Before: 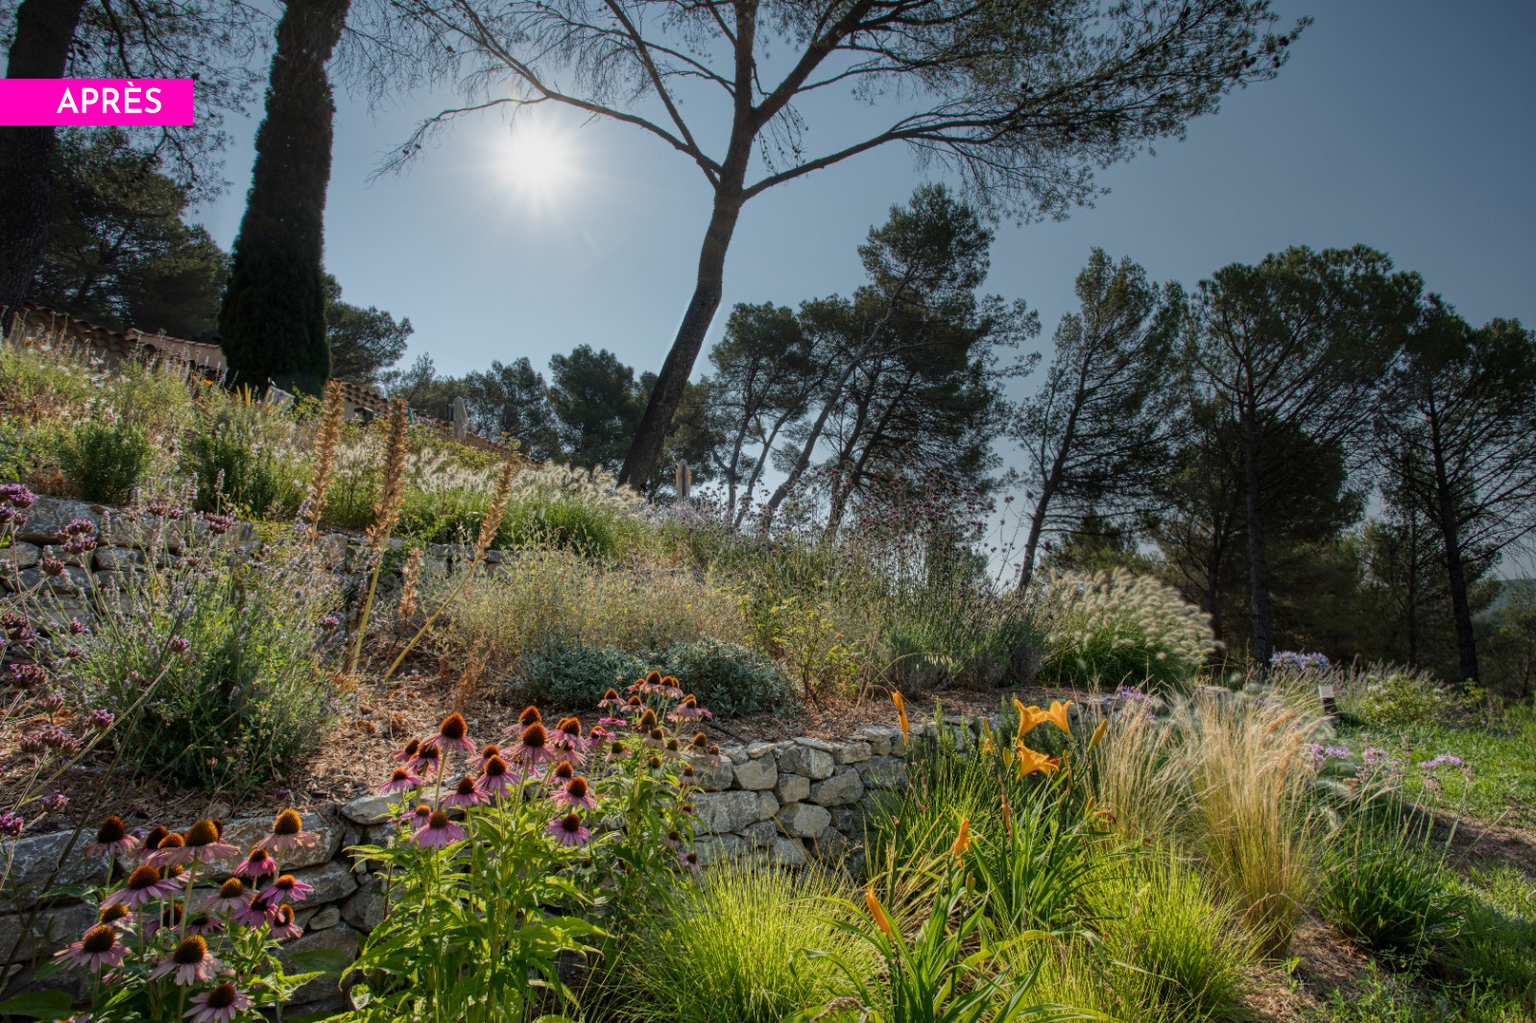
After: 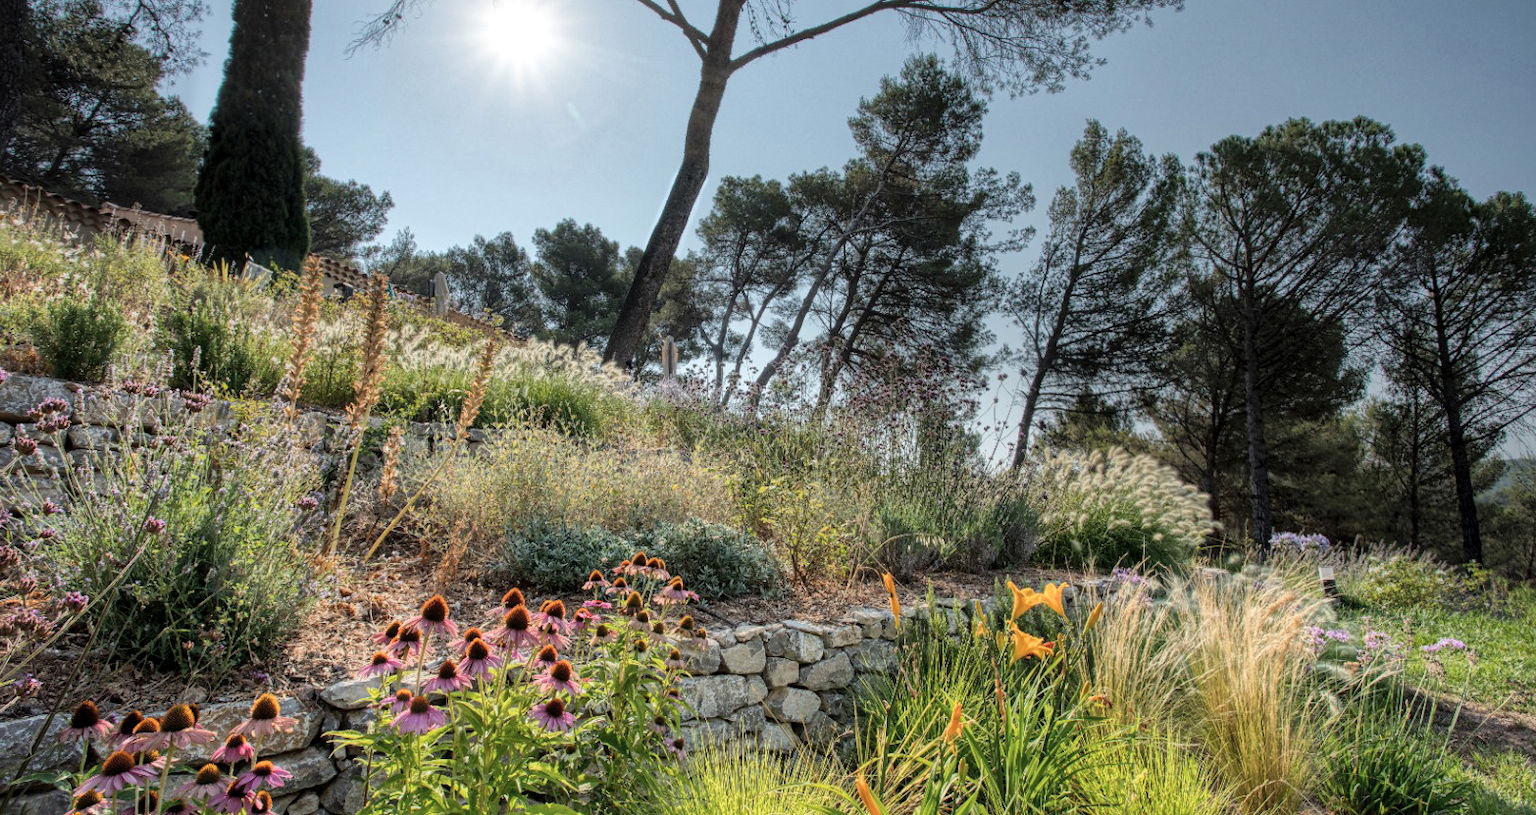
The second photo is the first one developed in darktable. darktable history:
crop and rotate: left 1.814%, top 12.818%, right 0.25%, bottom 9.225%
global tonemap: drago (1, 100), detail 1
